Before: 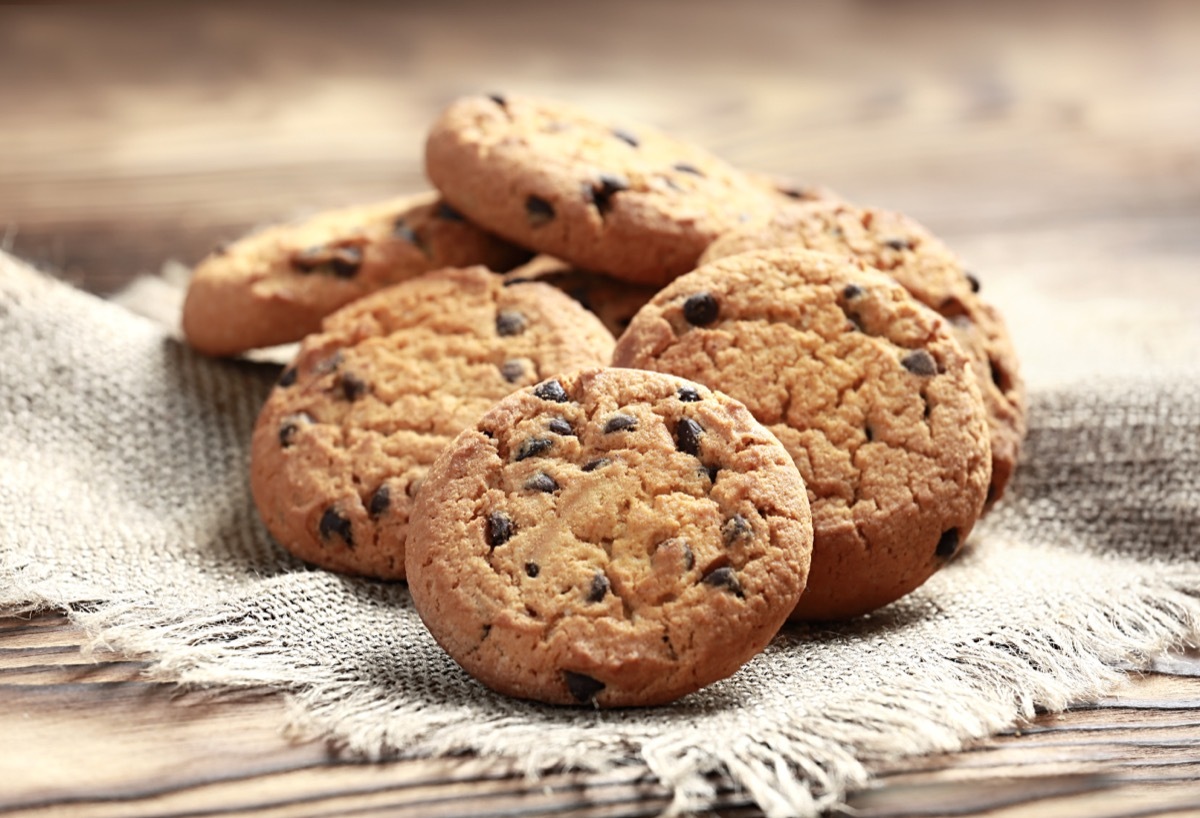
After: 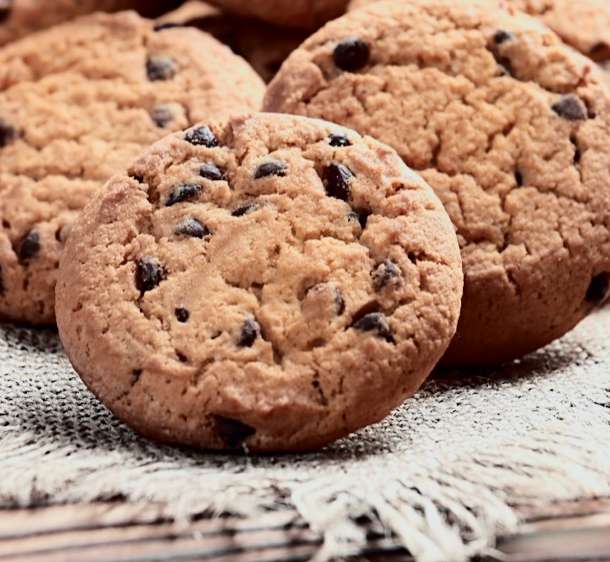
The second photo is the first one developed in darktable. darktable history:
crop and rotate: left 29.235%, top 31.226%, right 19.861%
tone curve: curves: ch0 [(0, 0) (0.049, 0.01) (0.154, 0.081) (0.491, 0.519) (0.748, 0.765) (1, 0.919)]; ch1 [(0, 0) (0.172, 0.123) (0.317, 0.272) (0.391, 0.424) (0.499, 0.497) (0.531, 0.541) (0.615, 0.608) (0.741, 0.783) (1, 1)]; ch2 [(0, 0) (0.411, 0.424) (0.483, 0.478) (0.546, 0.532) (0.652, 0.633) (1, 1)], color space Lab, independent channels, preserve colors none
color zones: curves: ch2 [(0, 0.5) (0.143, 0.5) (0.286, 0.416) (0.429, 0.5) (0.571, 0.5) (0.714, 0.5) (0.857, 0.5) (1, 0.5)]
